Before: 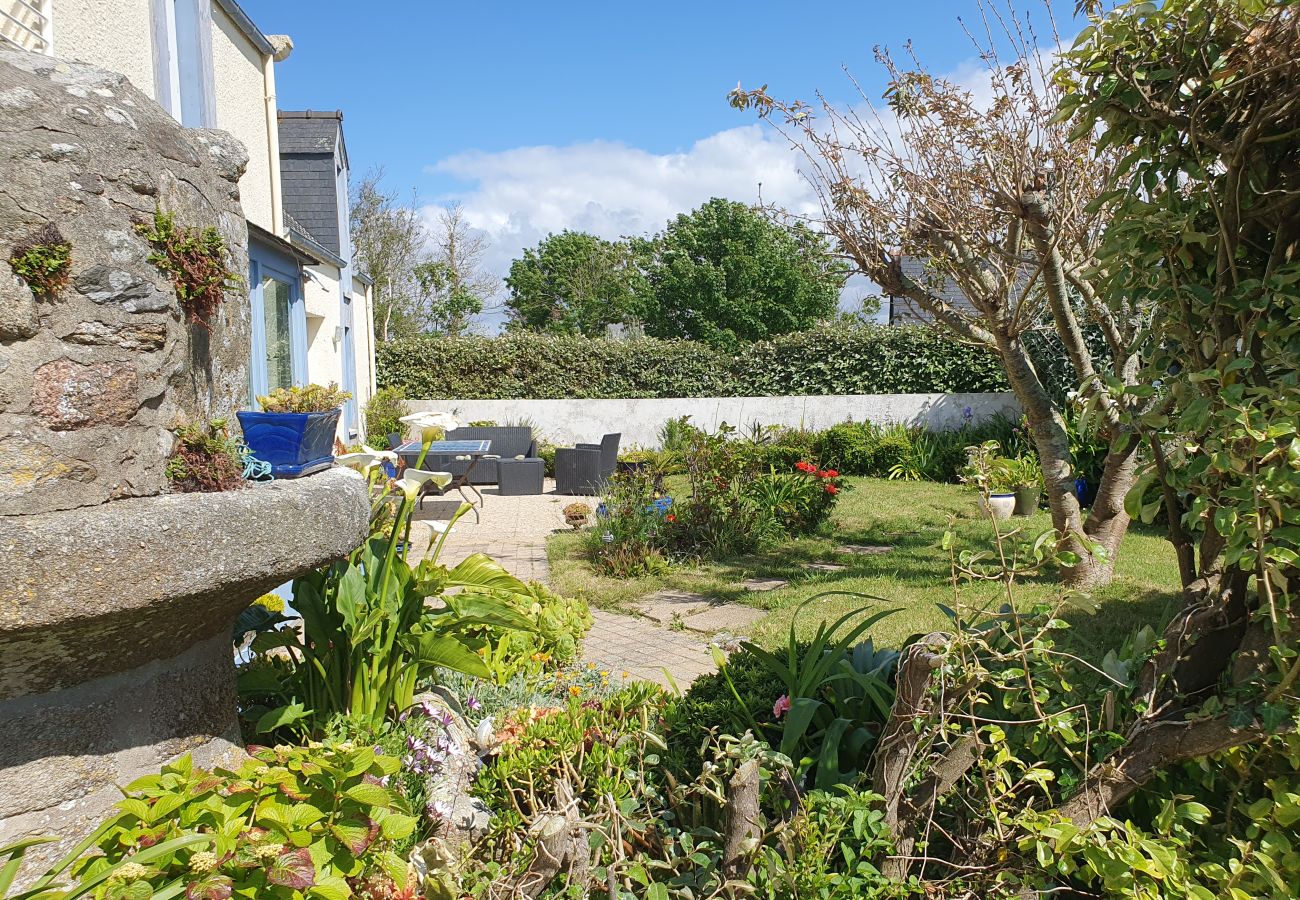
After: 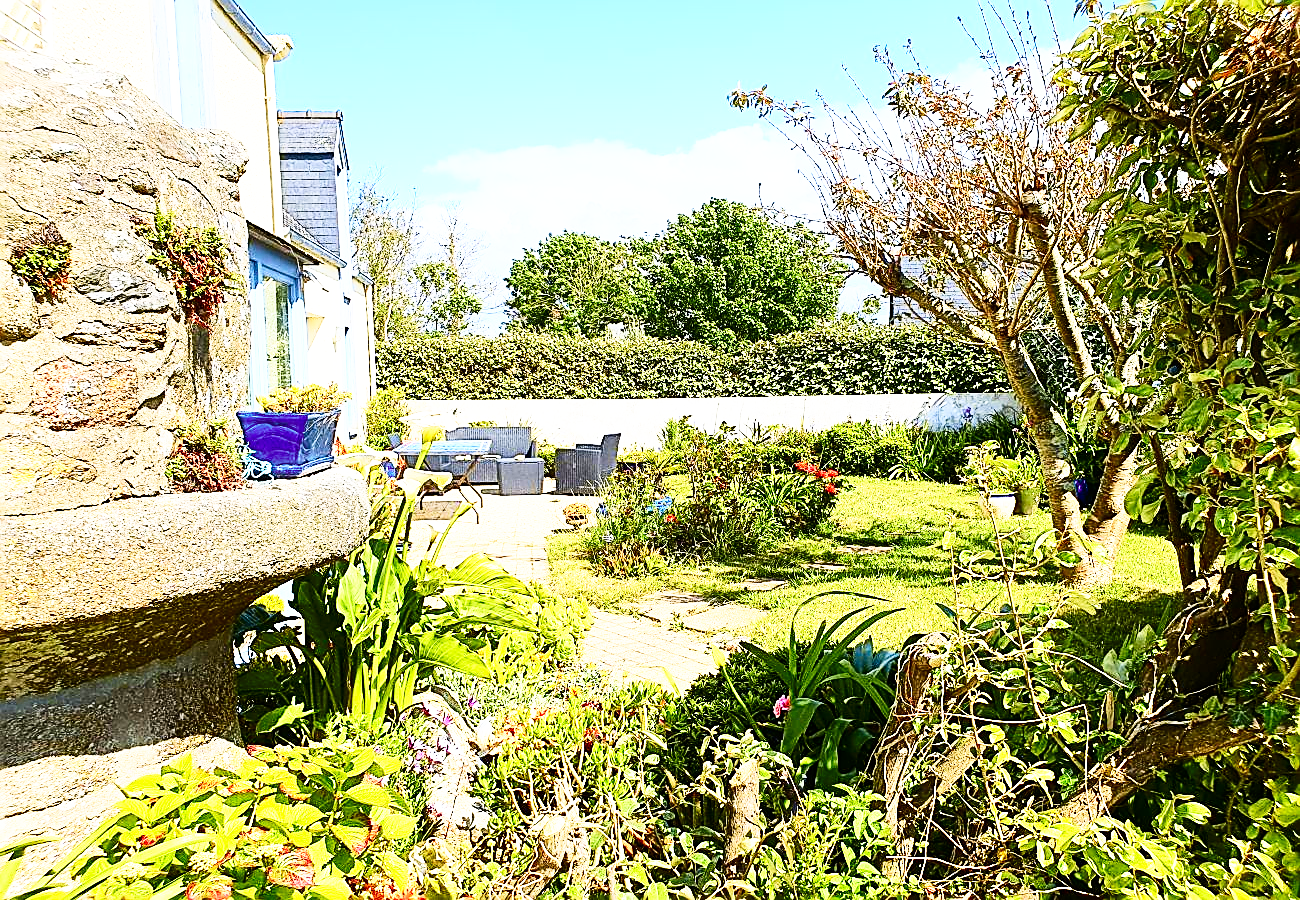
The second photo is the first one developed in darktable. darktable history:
base curve: curves: ch0 [(0, 0) (0.007, 0.004) (0.027, 0.03) (0.046, 0.07) (0.207, 0.54) (0.442, 0.872) (0.673, 0.972) (1, 1)], preserve colors none
tone curve: curves: ch0 [(0, 0) (0.074, 0.04) (0.157, 0.1) (0.472, 0.515) (0.635, 0.731) (0.768, 0.878) (0.899, 0.969) (1, 1)]; ch1 [(0, 0) (0.08, 0.08) (0.3, 0.3) (0.5, 0.5) (0.539, 0.558) (0.586, 0.658) (0.69, 0.787) (0.92, 0.92) (1, 1)]; ch2 [(0, 0) (0.08, 0.08) (0.3, 0.3) (0.5, 0.5) (0.543, 0.597) (0.597, 0.679) (0.92, 0.92) (1, 1)], color space Lab, independent channels, preserve colors none
sharpen: amount 0.912
